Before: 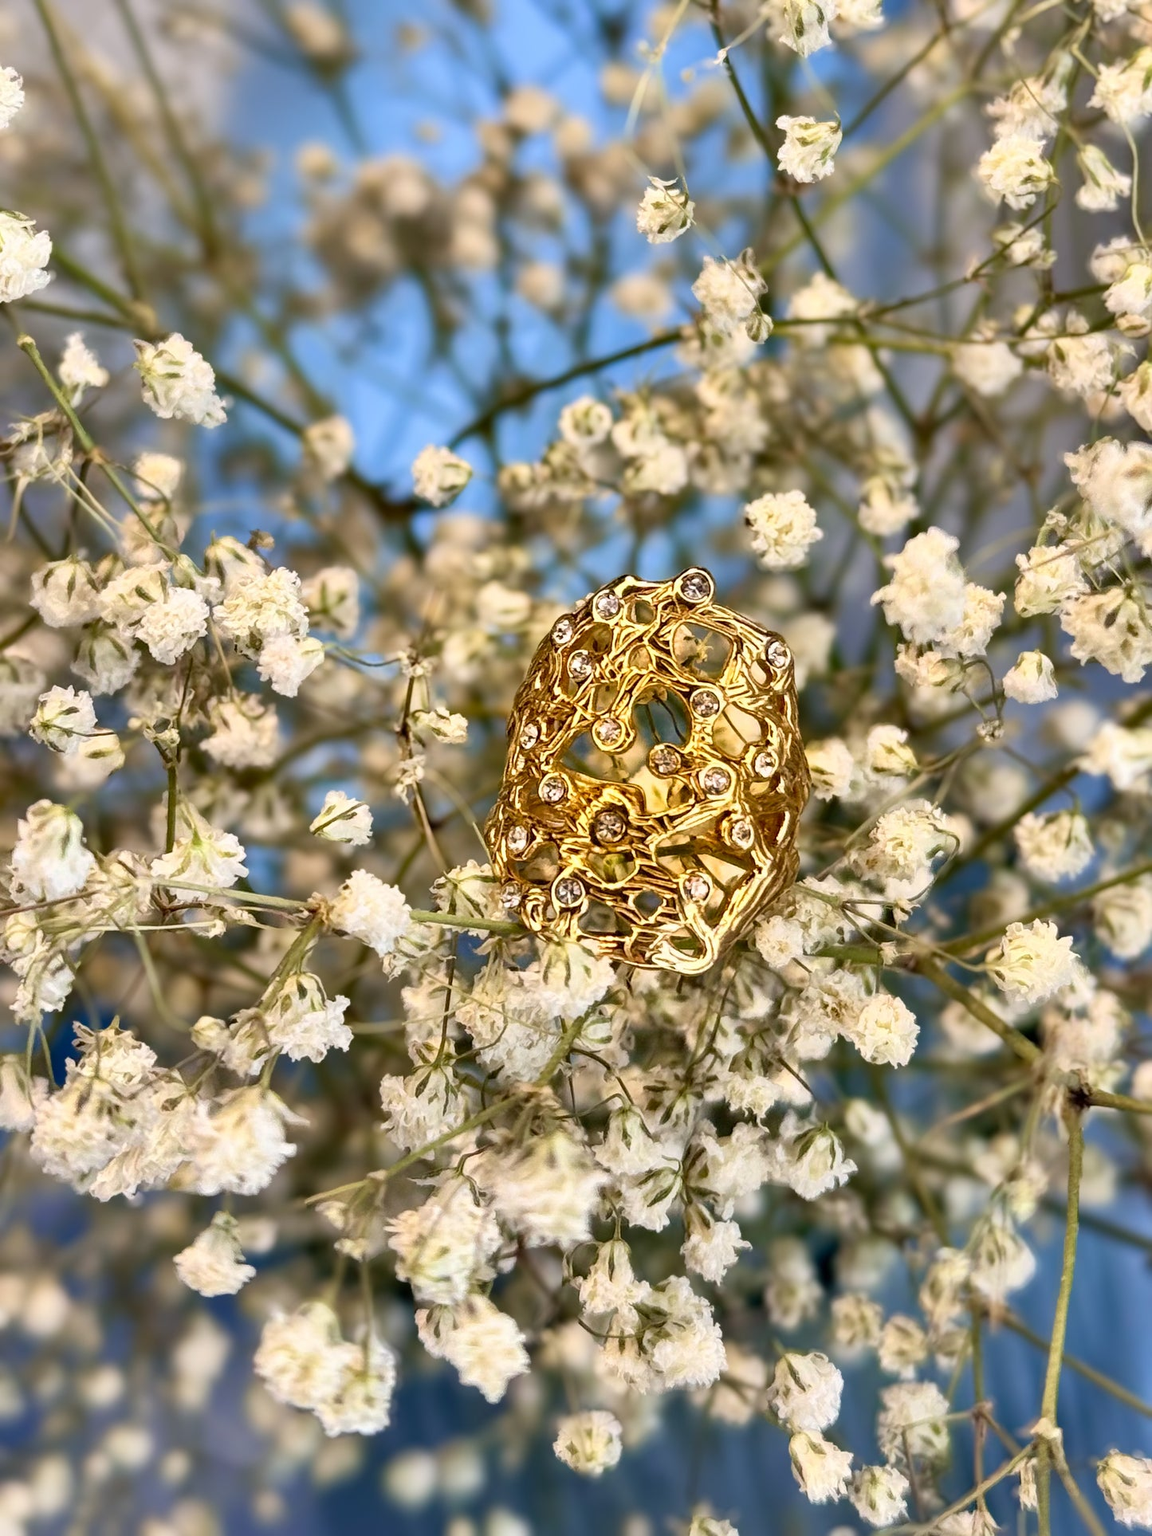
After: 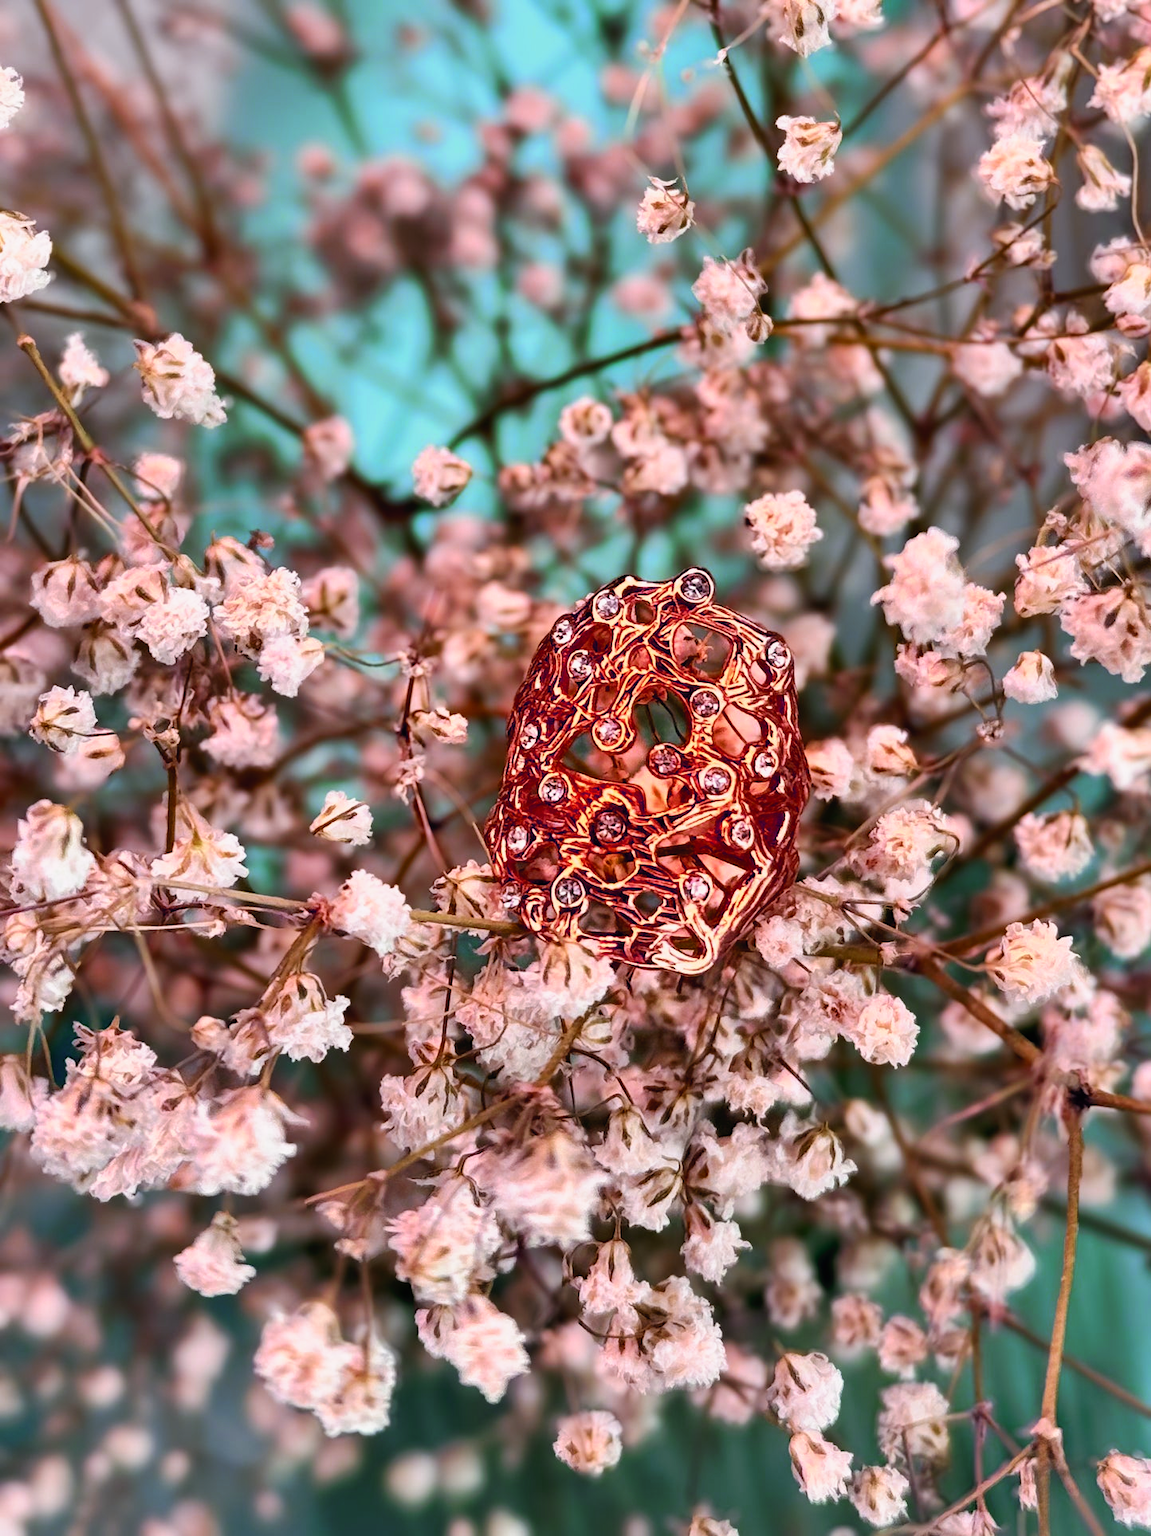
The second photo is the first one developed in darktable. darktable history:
tone curve: curves: ch0 [(0, 0) (0.003, 0.004) (0.011, 0.008) (0.025, 0.012) (0.044, 0.02) (0.069, 0.028) (0.1, 0.034) (0.136, 0.059) (0.177, 0.1) (0.224, 0.151) (0.277, 0.203) (0.335, 0.266) (0.399, 0.344) (0.468, 0.414) (0.543, 0.507) (0.623, 0.602) (0.709, 0.704) (0.801, 0.804) (0.898, 0.927) (1, 1)], preserve colors none
color look up table: target L [82.07, 95.25, 87.91, 89.23, 82.97, 58.2, 73.19, 73.35, 59.35, 50.12, 44.41, 25.02, 4.715, 200.07, 74.82, 77.35, 62.05, 56.16, 51.39, 57.09, 59.12, 54.81, 37.73, 23.94, 26.22, 15.75, 81.36, 66.98, 66.35, 64.74, 66.91, 63.77, 63.85, 56.72, 85.07, 48.74, 48.89, 35.8, 30.74, 45.69, 30.78, 15.9, 3.863, 84.66, 85.45, 79.08, 87.54, 68.04, 50.05], target a [10.16, -16.3, -30.71, -8.547, -65.33, 33.04, -59.33, -60.26, -14.67, -40.96, -37.35, -24.07, -7.349, 0, 18.31, 34.64, 57.96, 72.98, 66.31, 71.75, 78, 45.01, 9.316, 37.43, 42.13, 27.63, 11.49, 49.22, 4.953, -0.084, -5.458, 43.83, 24.52, 17.87, -38.14, 33.23, 62.23, 56.27, 39.03, -14.06, 30.18, 32.87, 17.24, -65.58, -16.85, -62.6, -45.99, -44.6, -38.36], target b [58.84, 50.57, 28.96, 75.58, 66.79, 56.29, 58.21, 59.91, 37.48, 42.84, 39.28, 24.83, 7.047, 0, 16.46, -16, 37.86, 60.66, 26.04, -55.34, -52.26, -30.15, -6.104, 33.59, -24.58, -15.97, -17.95, -39.31, -46.29, -1.182, -23.54, -49.72, -31.14, -18.3, -21, -69.25, -62.11, -92.11, -51.39, -26.46, -33.02, -54.81, -28.51, 67.67, 10.85, 56.89, -2.639, 15.54, 25.65], num patches 49
